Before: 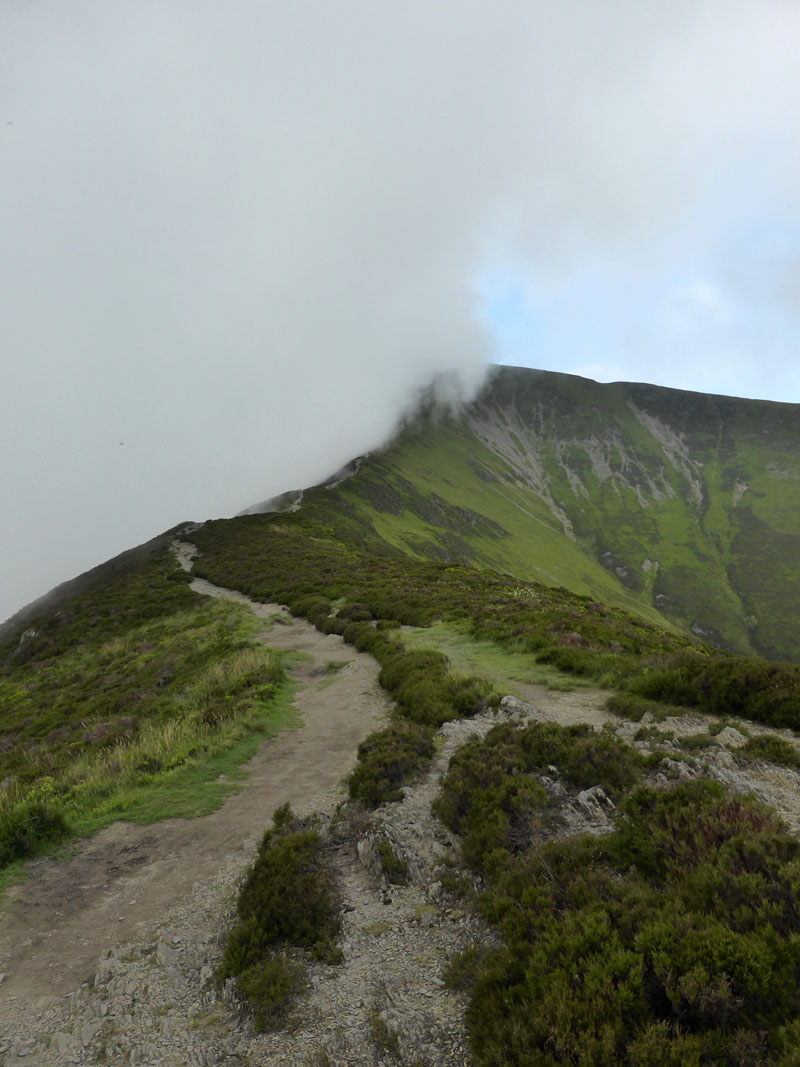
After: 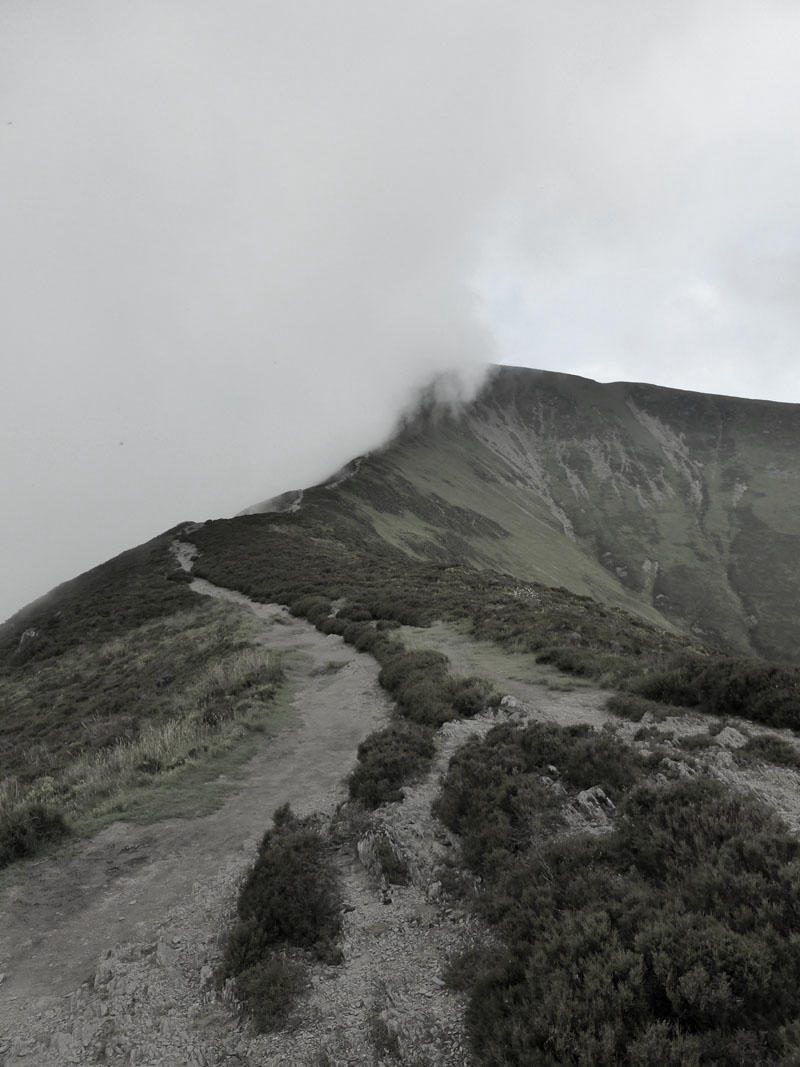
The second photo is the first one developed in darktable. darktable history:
color correction: highlights b* 0.007, saturation 0.22
